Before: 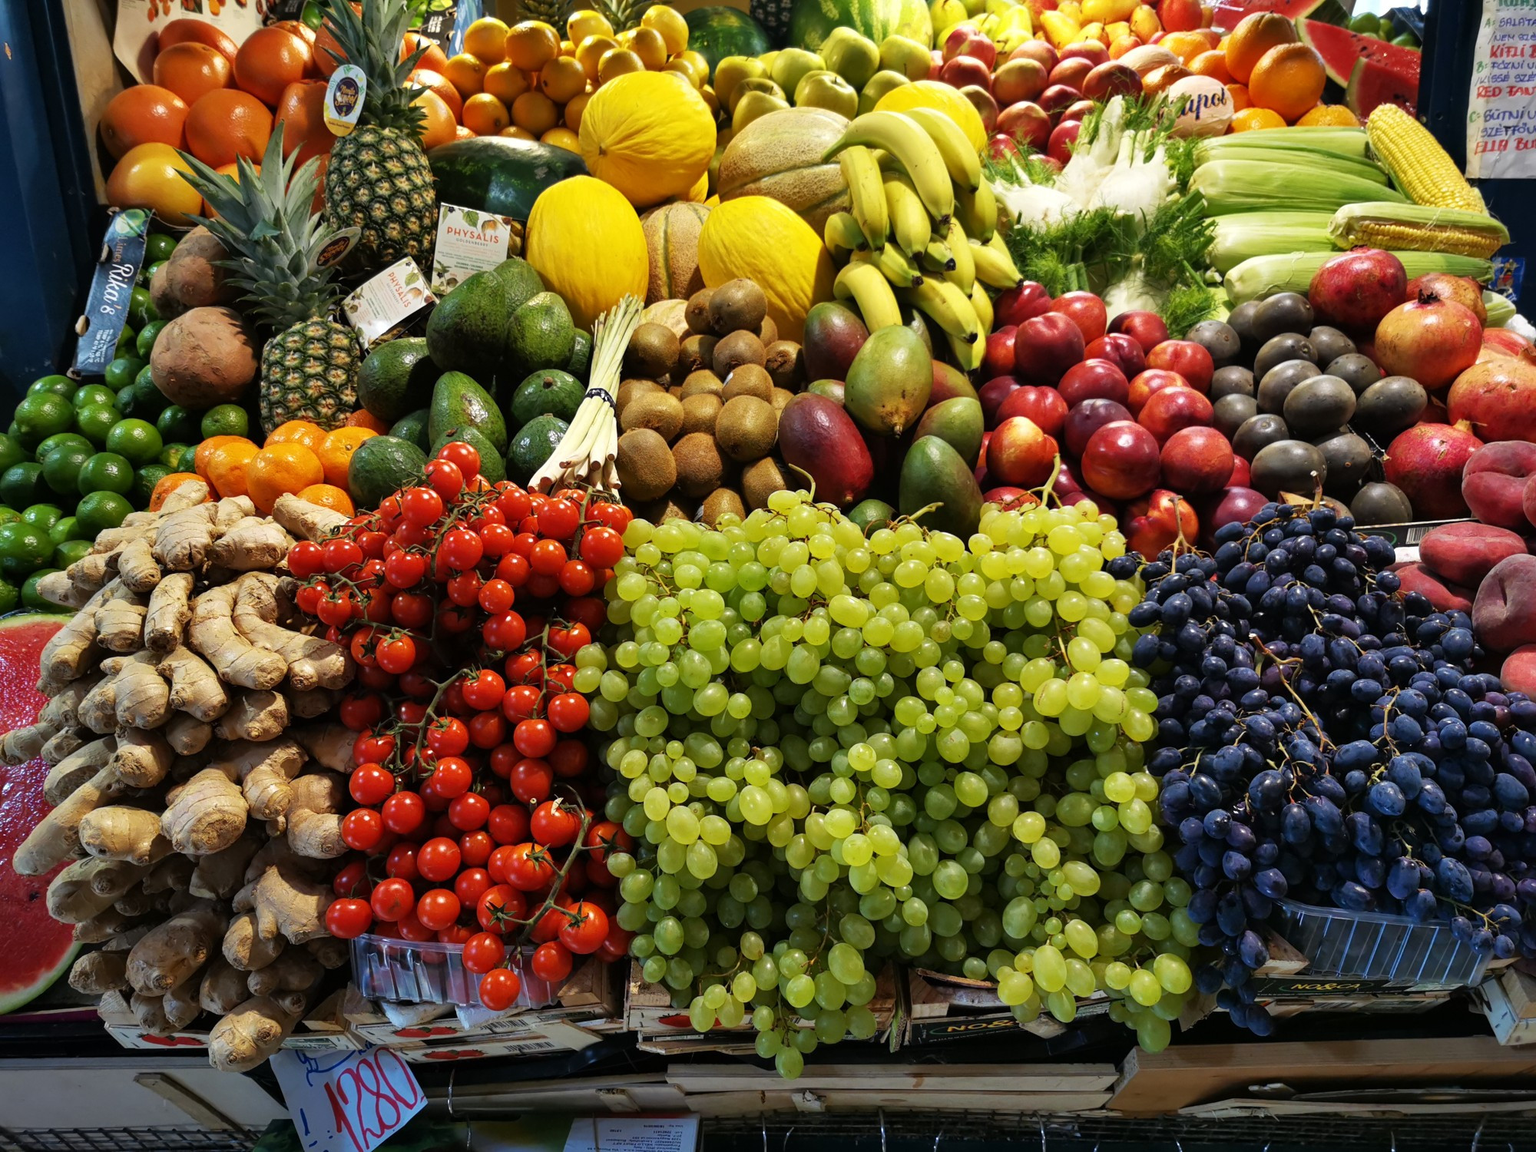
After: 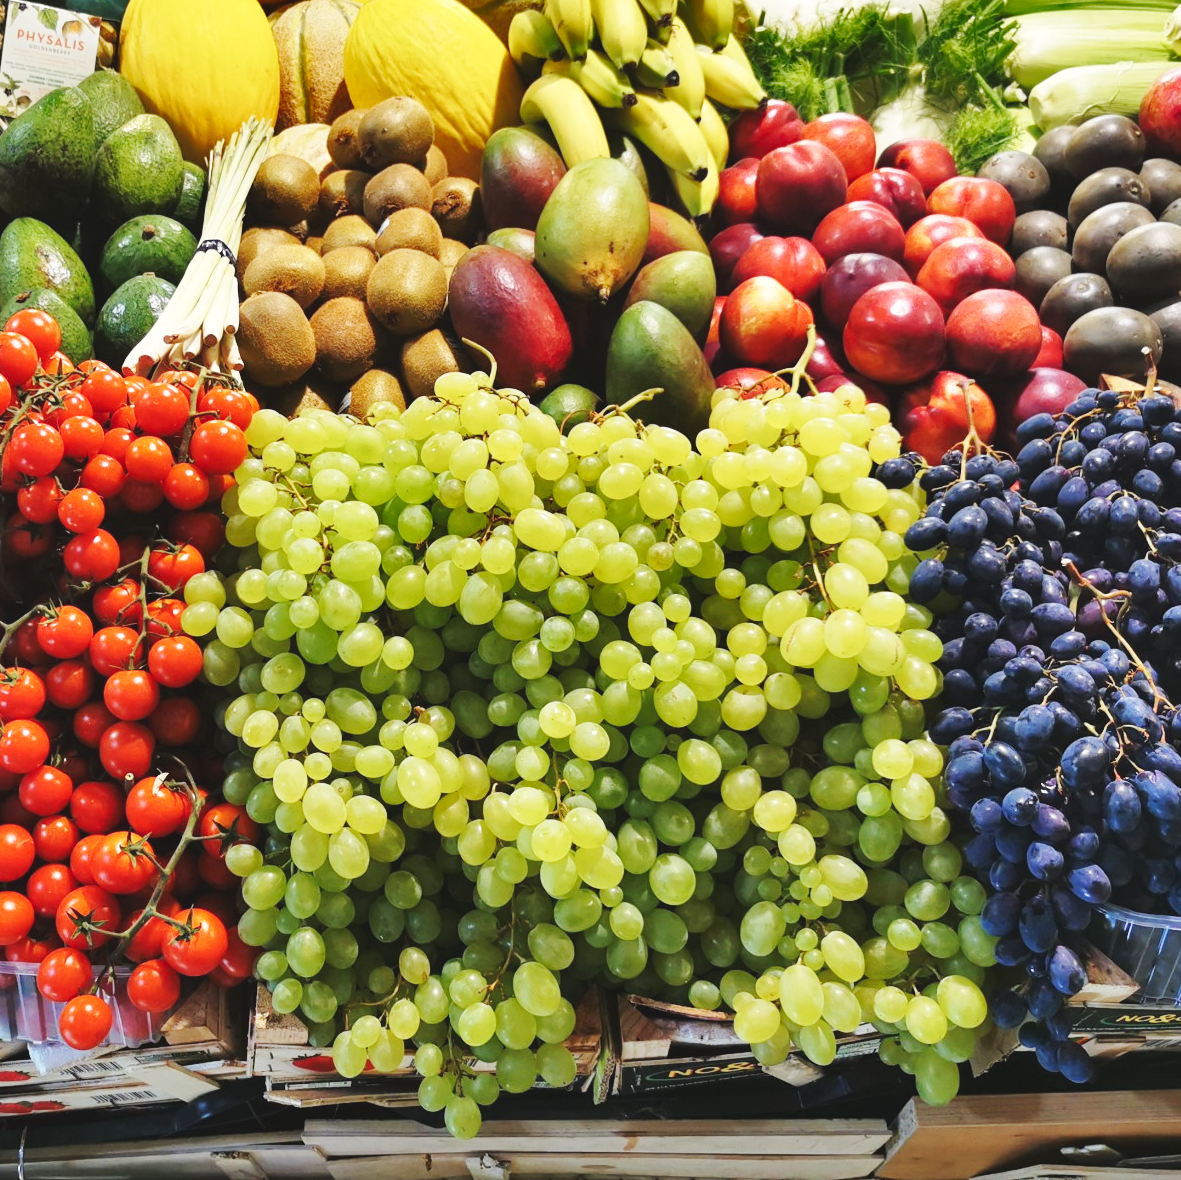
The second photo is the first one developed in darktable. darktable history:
crop and rotate: left 28.256%, top 17.734%, right 12.656%, bottom 3.573%
shadows and highlights: low approximation 0.01, soften with gaussian
base curve: curves: ch0 [(0, 0.007) (0.028, 0.063) (0.121, 0.311) (0.46, 0.743) (0.859, 0.957) (1, 1)], preserve colors none
